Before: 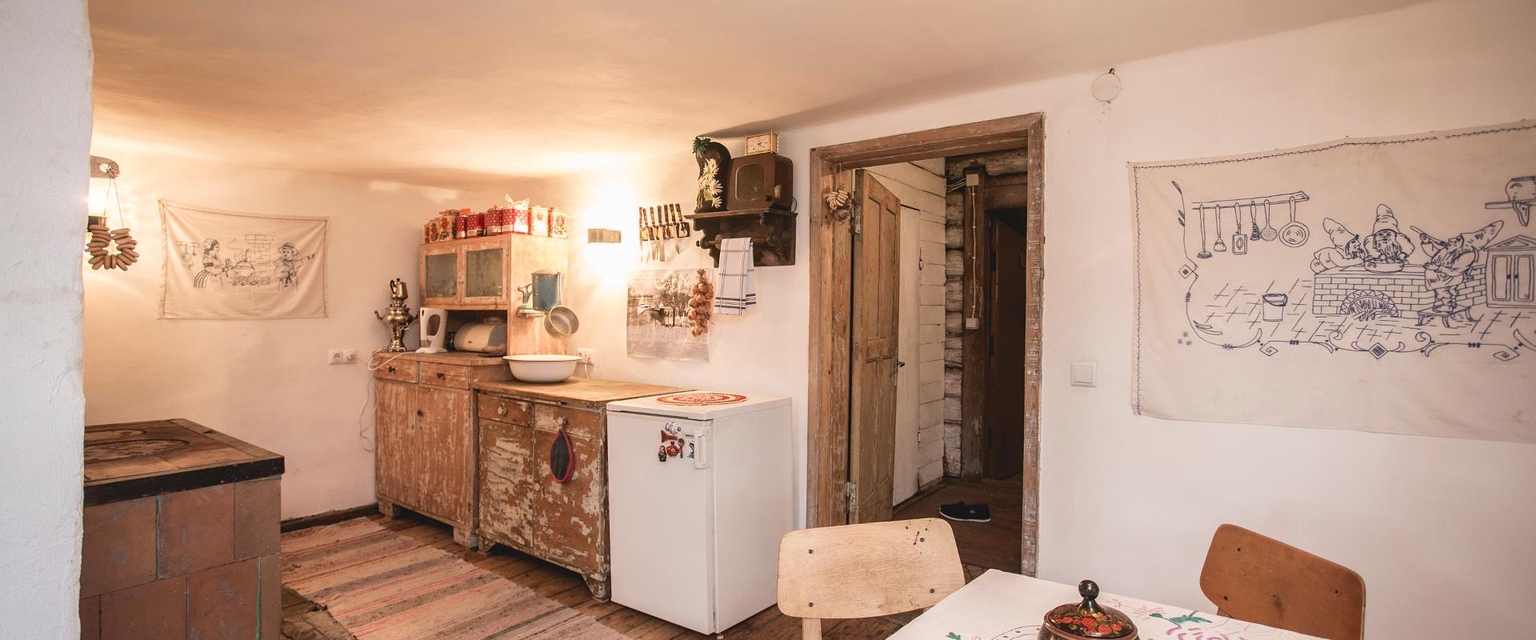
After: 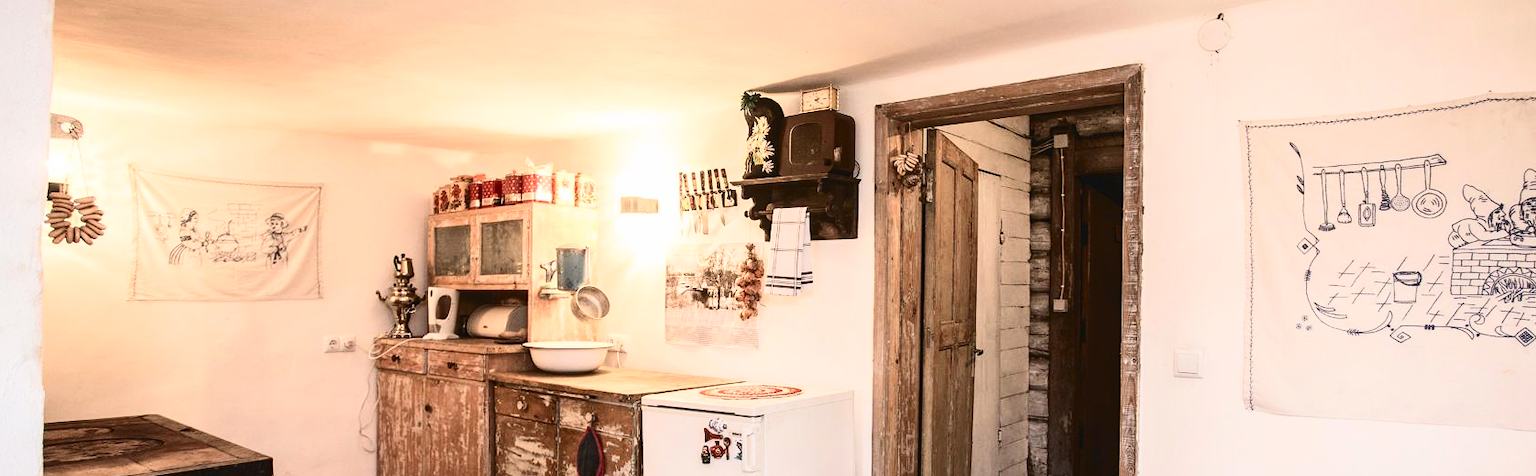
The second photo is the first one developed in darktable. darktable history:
crop: left 3.072%, top 8.878%, right 9.607%, bottom 25.998%
contrast brightness saturation: contrast 0.385, brightness 0.107
